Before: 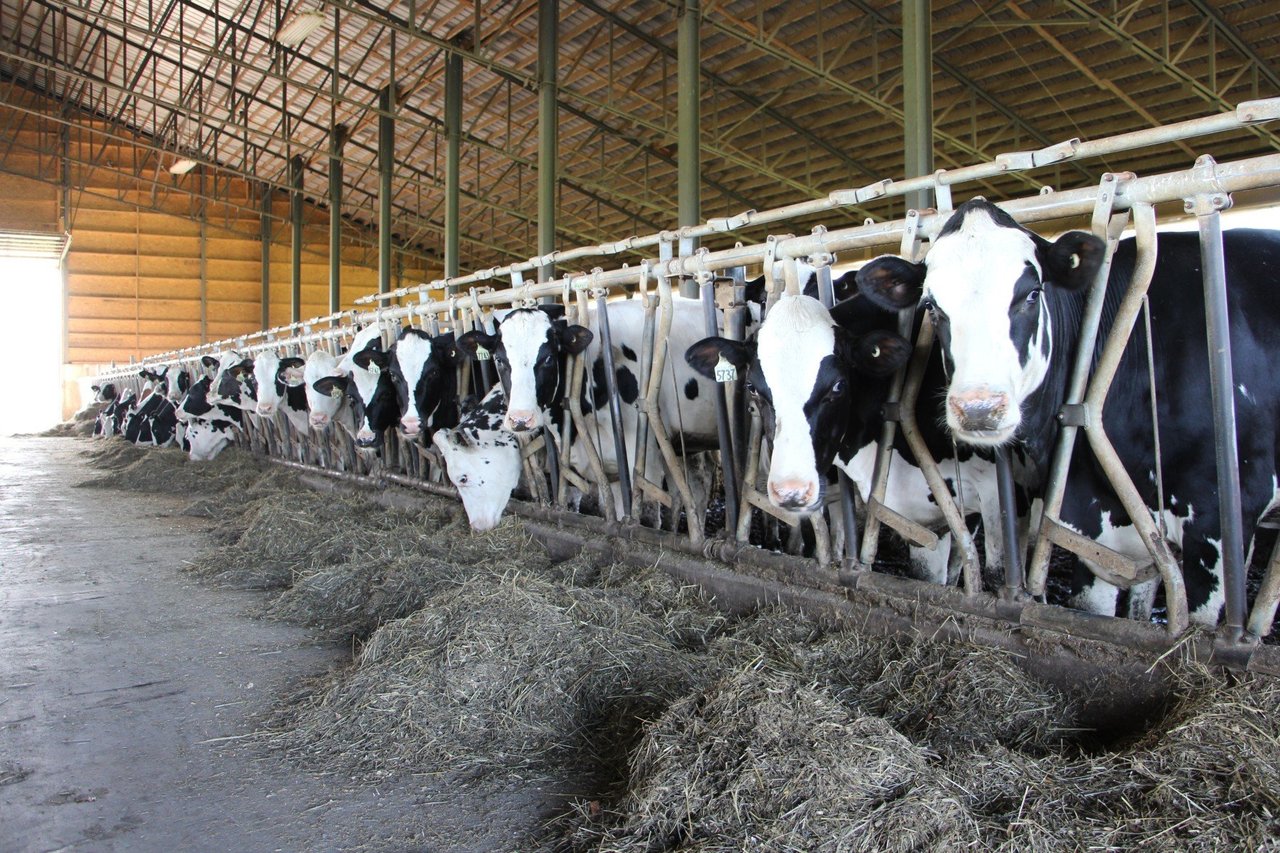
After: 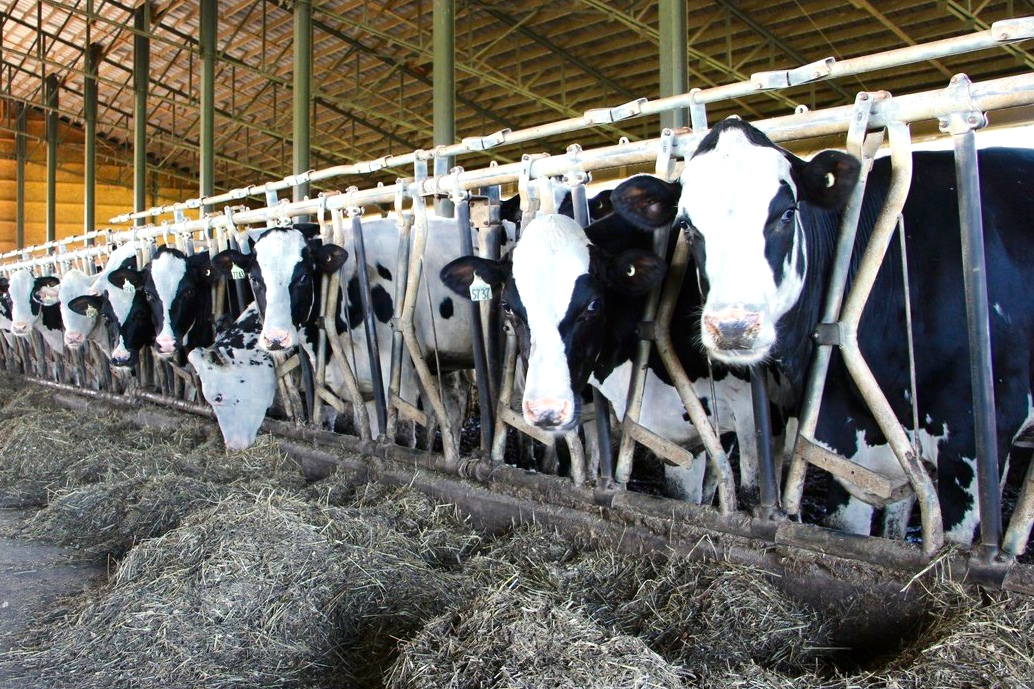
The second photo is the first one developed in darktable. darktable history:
color zones: curves: ch0 [(0, 0.497) (0.143, 0.5) (0.286, 0.5) (0.429, 0.483) (0.571, 0.116) (0.714, -0.006) (0.857, 0.28) (1, 0.497)]
crop: left 19.159%, top 9.58%, bottom 9.58%
contrast brightness saturation: contrast 0.13, brightness -0.05, saturation 0.16
exposure: black level correction 0.001, exposure 0.5 EV, compensate exposure bias true, compensate highlight preservation false
